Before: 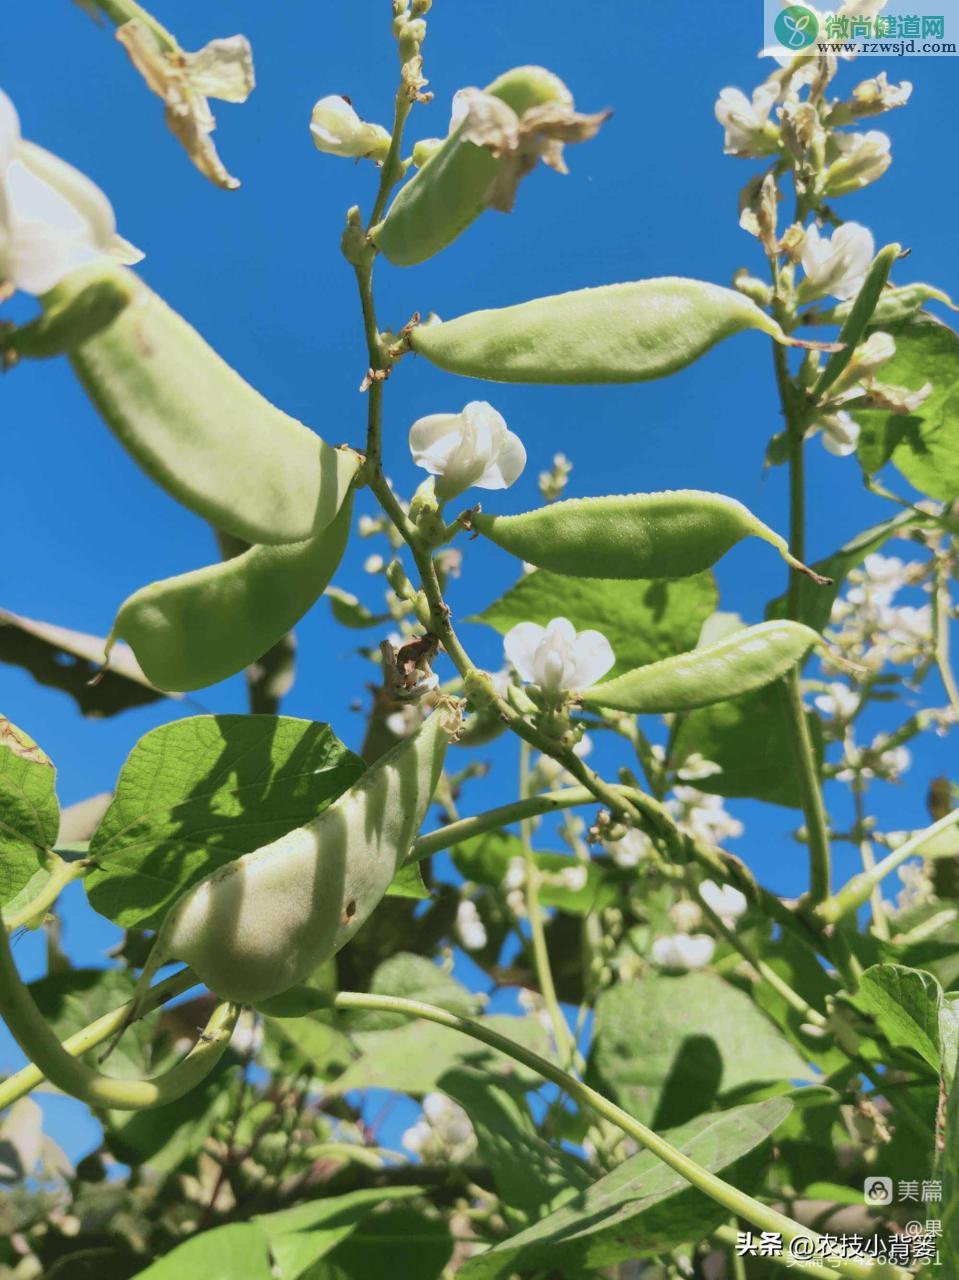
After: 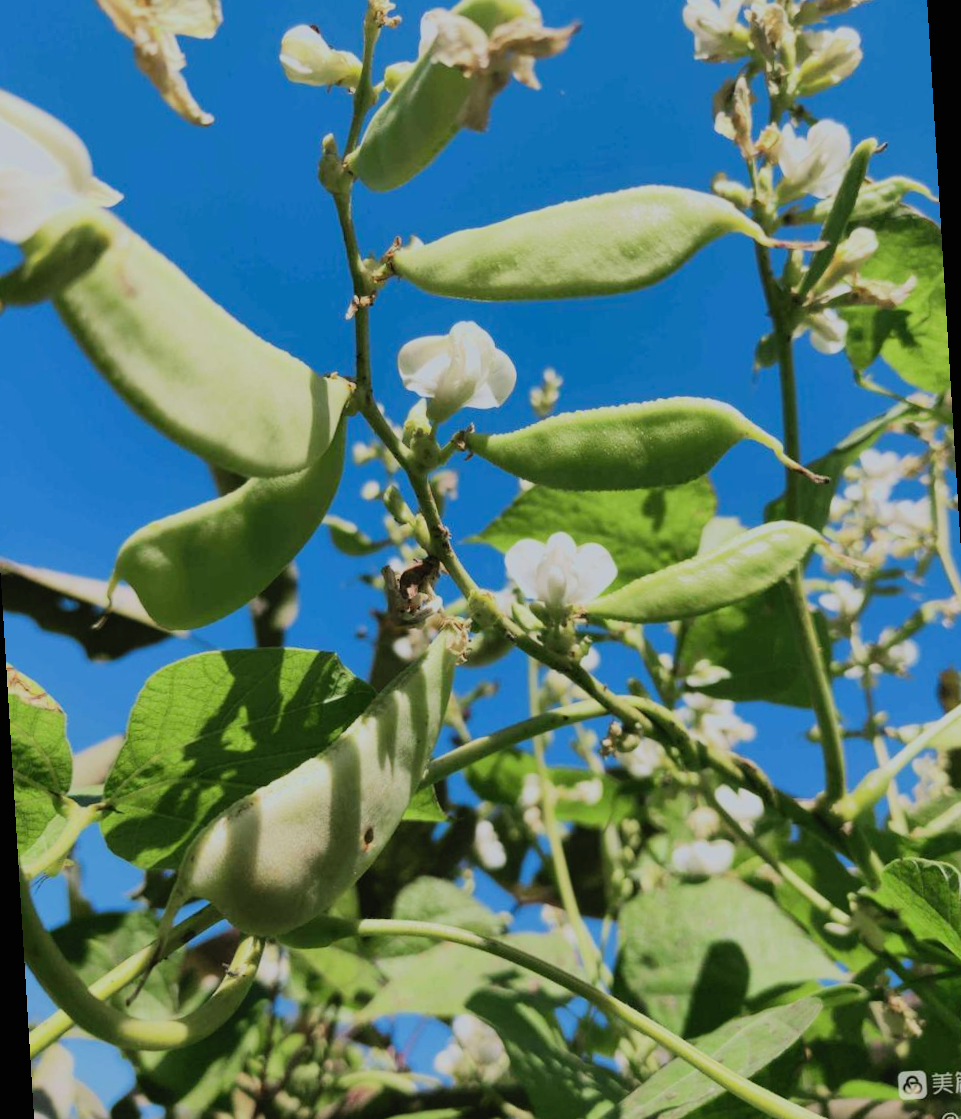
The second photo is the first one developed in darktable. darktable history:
contrast brightness saturation: contrast 0.2, brightness 0.16, saturation 0.22
rotate and perspective: rotation -3.52°, crop left 0.036, crop right 0.964, crop top 0.081, crop bottom 0.919
filmic rgb: black relative exposure -7.32 EV, white relative exposure 5.09 EV, hardness 3.2
exposure: exposure -0.582 EV, compensate highlight preservation false
